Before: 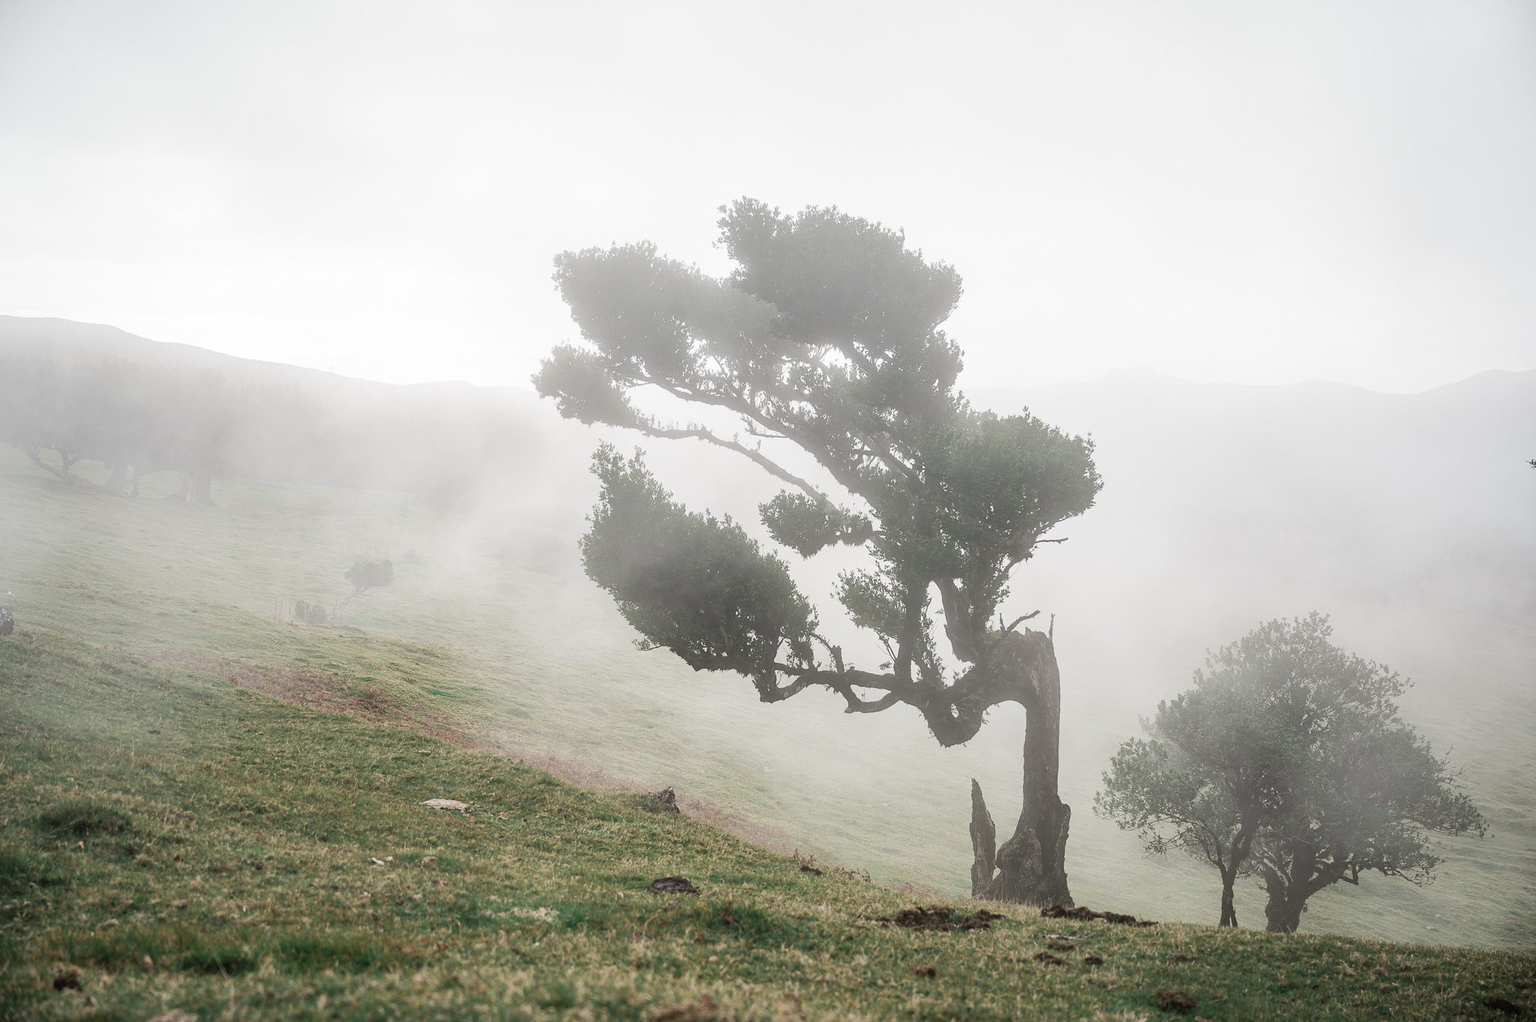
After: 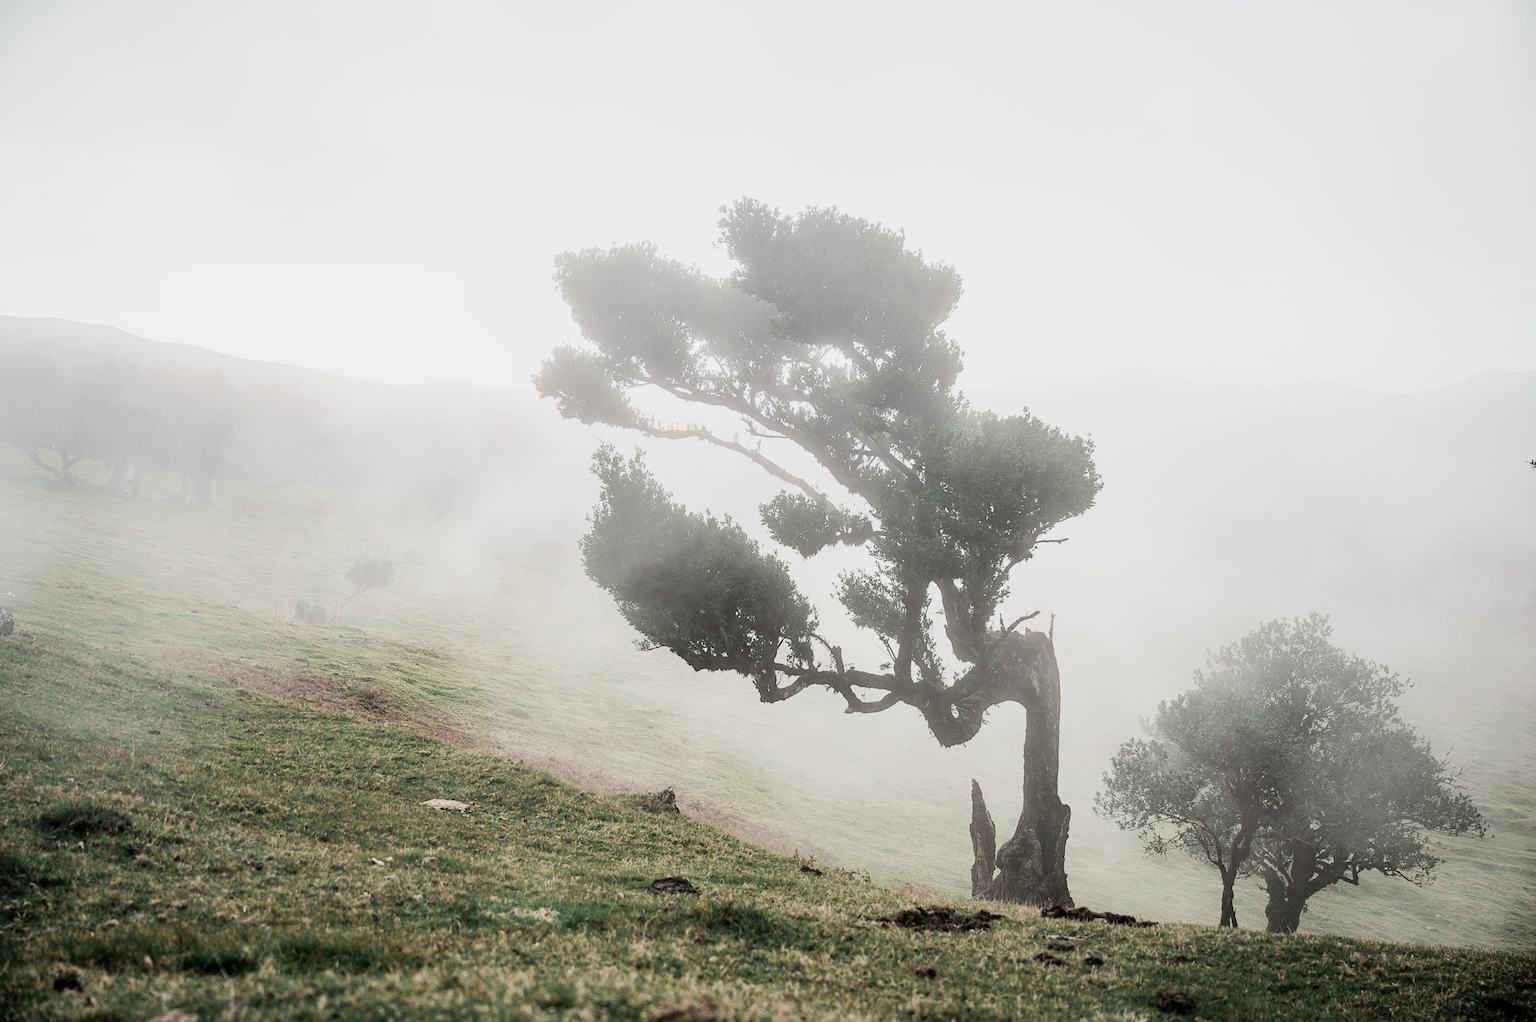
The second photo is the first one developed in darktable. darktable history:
tone equalizer: on, module defaults
filmic rgb: black relative exposure -16 EV, white relative exposure 6.29 EV, hardness 5.1, contrast 1.35
